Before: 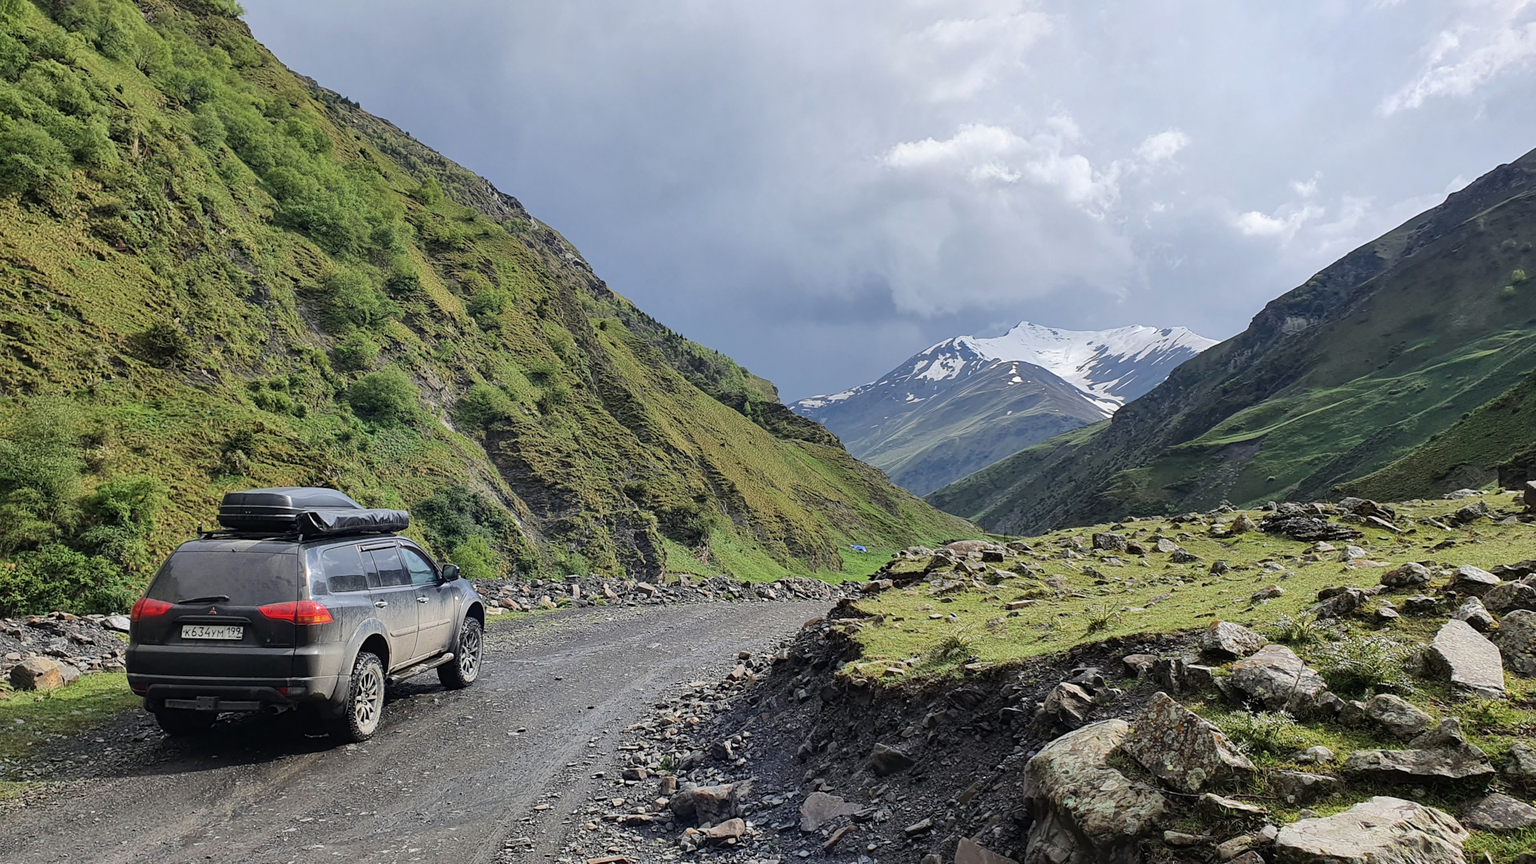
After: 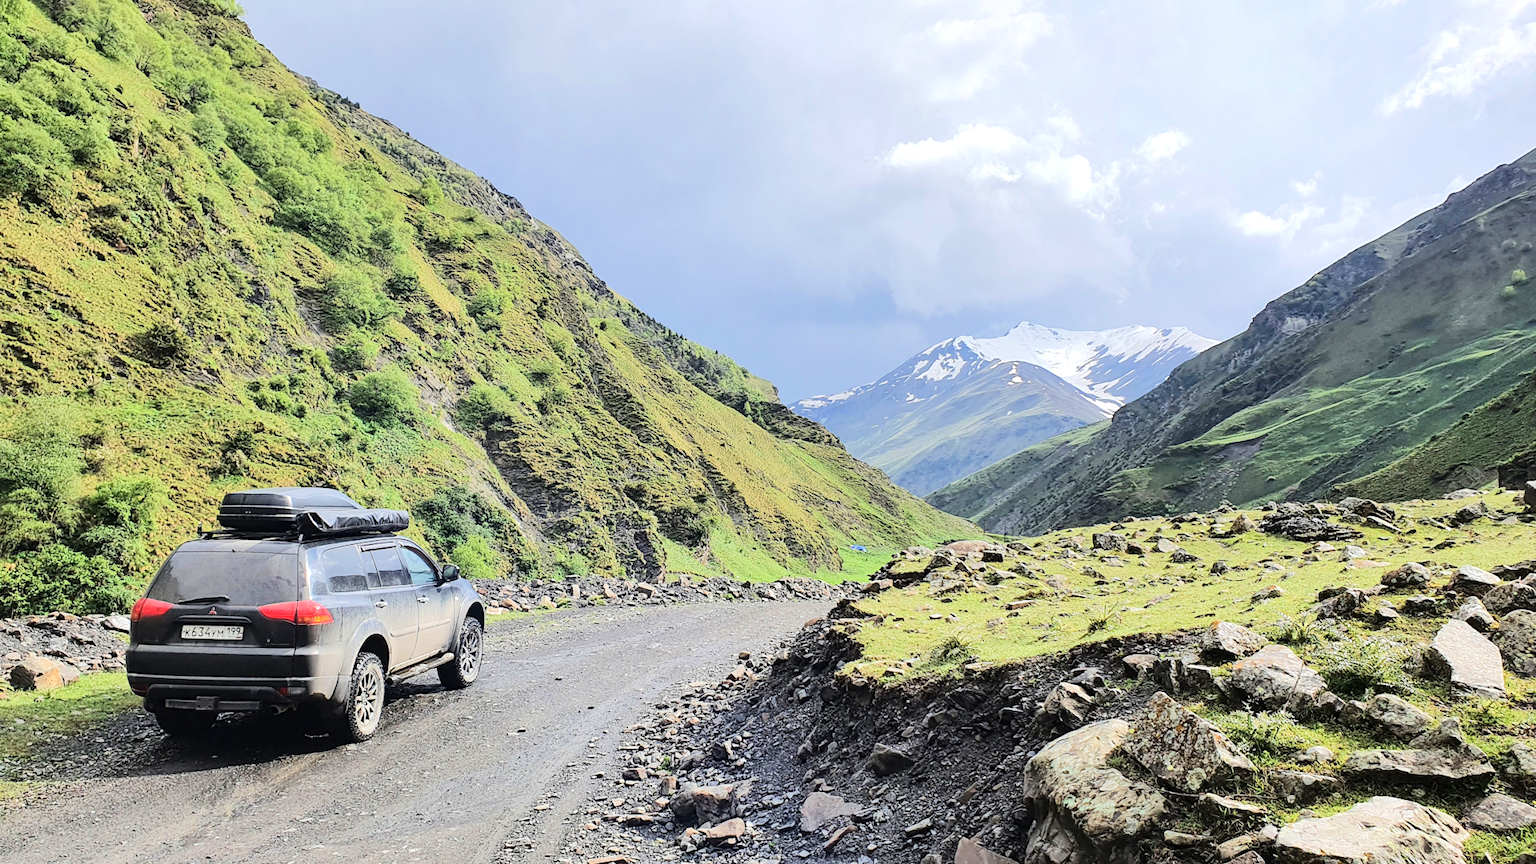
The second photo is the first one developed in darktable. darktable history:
tone equalizer: -7 EV 0.147 EV, -6 EV 0.626 EV, -5 EV 1.14 EV, -4 EV 1.37 EV, -3 EV 1.16 EV, -2 EV 0.6 EV, -1 EV 0.162 EV, edges refinement/feathering 500, mask exposure compensation -1.57 EV, preserve details no
exposure: exposure 0.201 EV, compensate exposure bias true, compensate highlight preservation false
